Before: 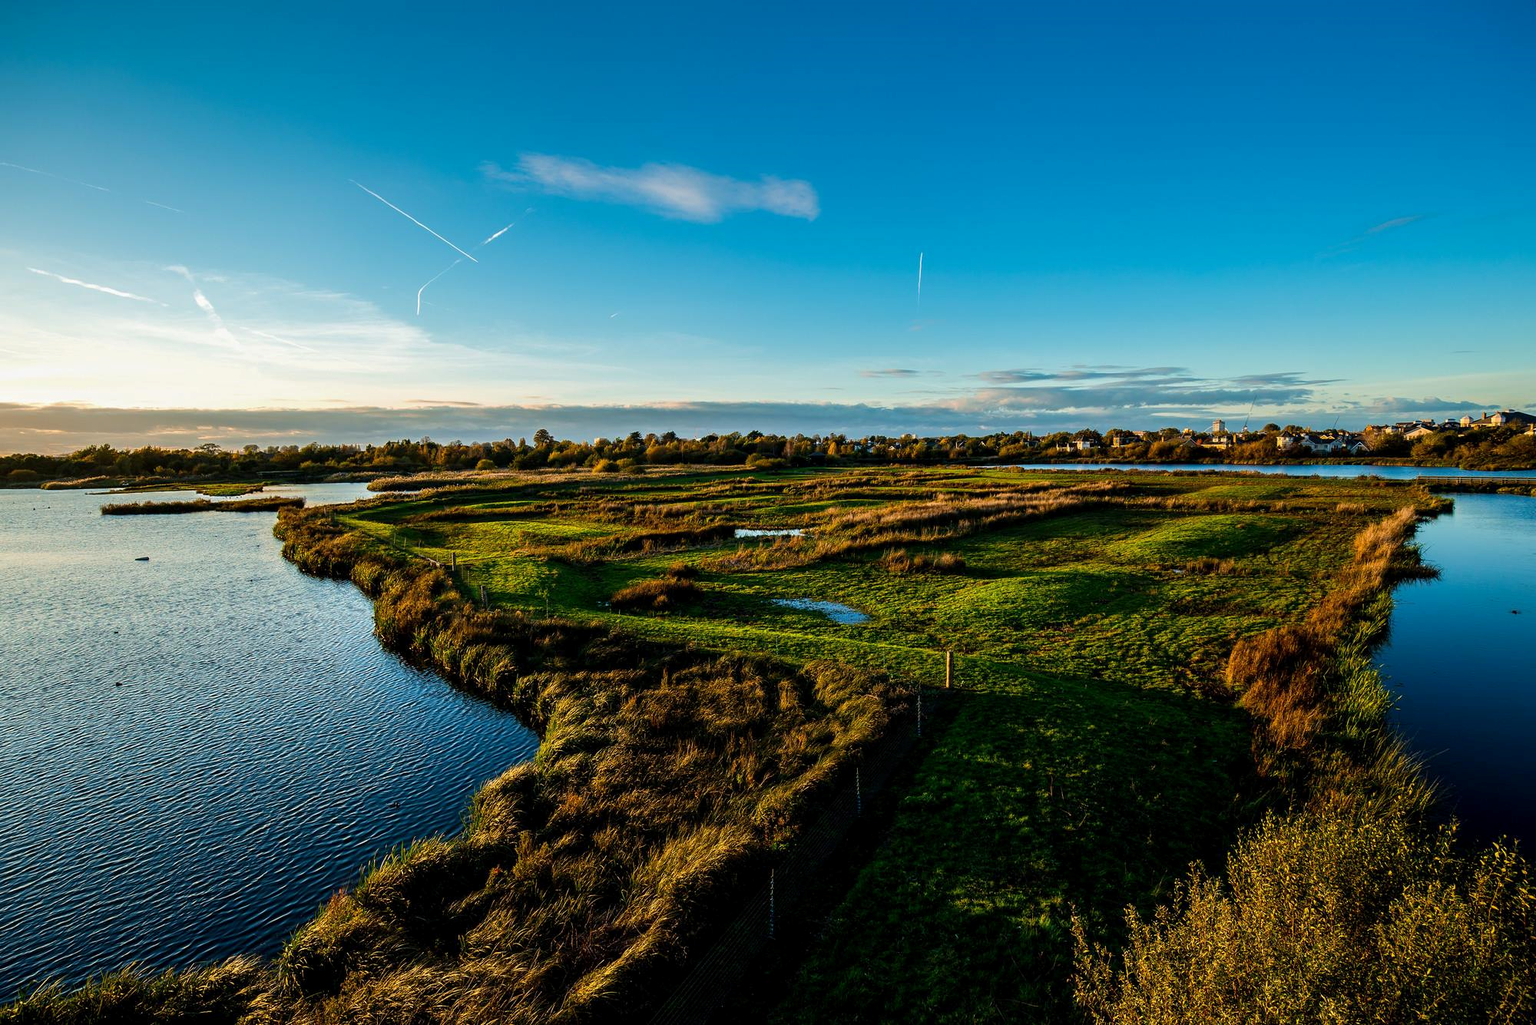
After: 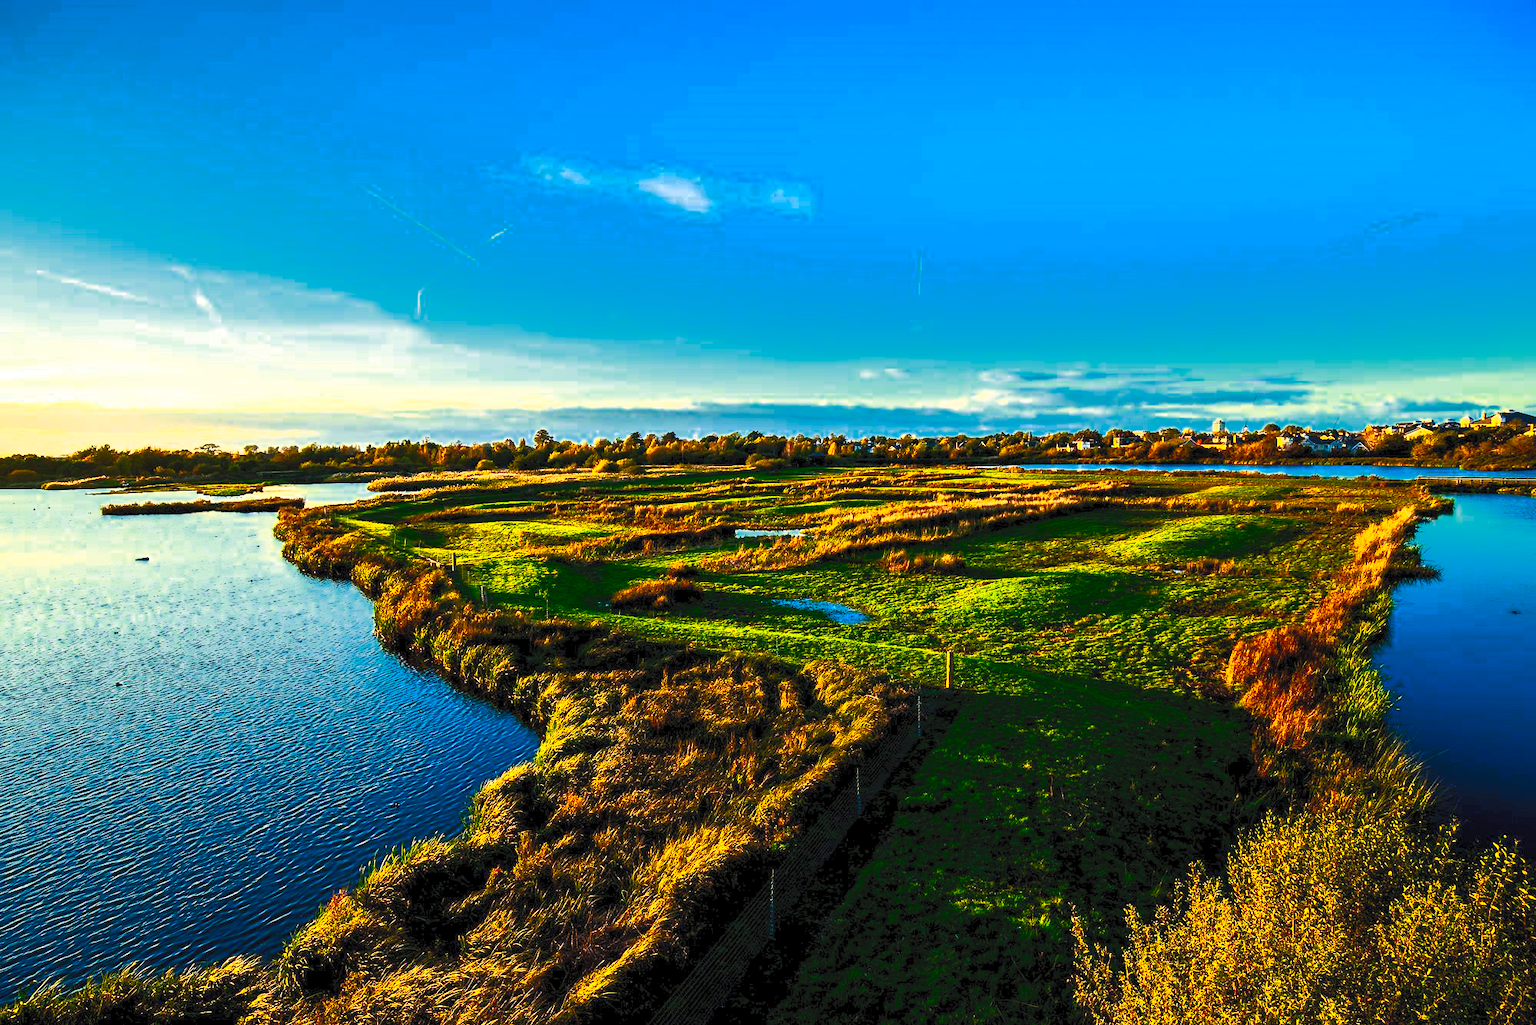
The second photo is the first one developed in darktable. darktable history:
contrast brightness saturation: contrast 1, brightness 1, saturation 1
color zones: curves: ch0 [(0.25, 0.5) (0.636, 0.25) (0.75, 0.5)]
